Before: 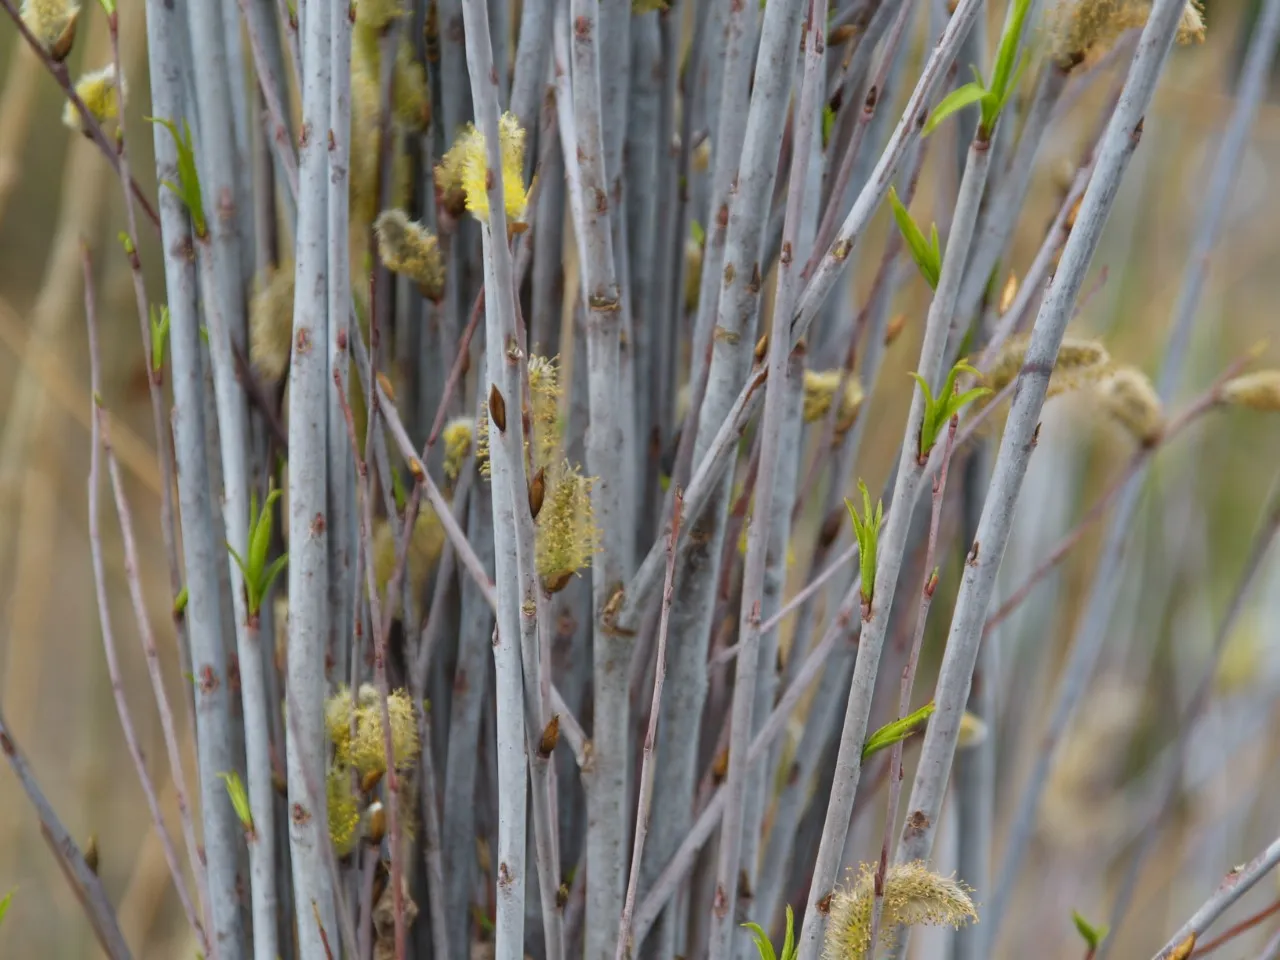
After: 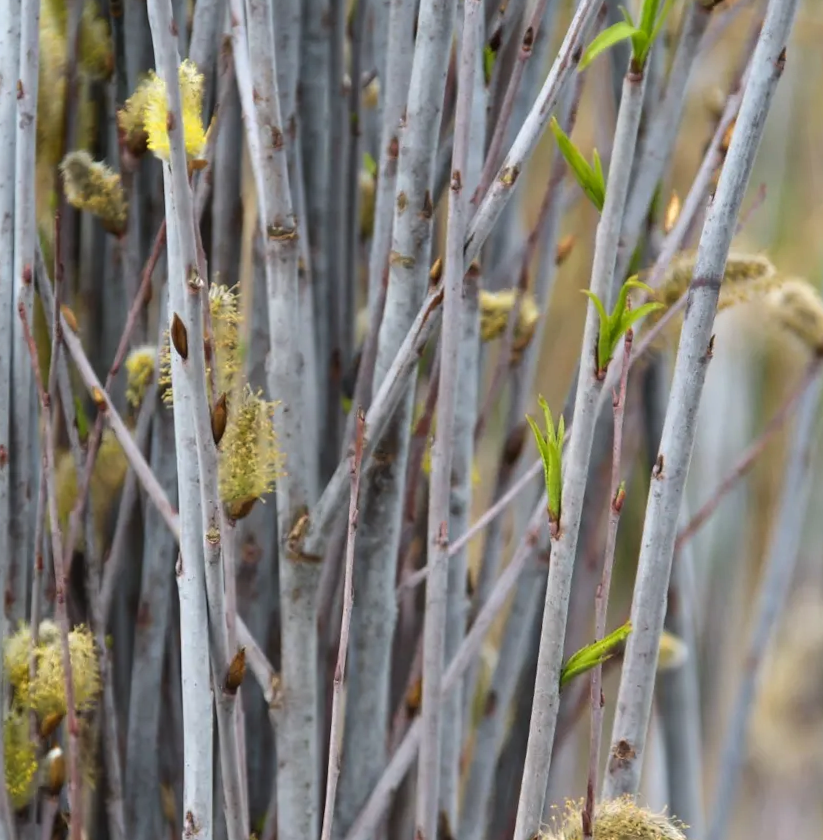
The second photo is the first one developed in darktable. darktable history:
crop and rotate: left 24.034%, top 2.838%, right 6.406%, bottom 6.299%
tone equalizer: -8 EV -0.417 EV, -7 EV -0.389 EV, -6 EV -0.333 EV, -5 EV -0.222 EV, -3 EV 0.222 EV, -2 EV 0.333 EV, -1 EV 0.389 EV, +0 EV 0.417 EV, edges refinement/feathering 500, mask exposure compensation -1.57 EV, preserve details no
rotate and perspective: rotation -1.68°, lens shift (vertical) -0.146, crop left 0.049, crop right 0.912, crop top 0.032, crop bottom 0.96
